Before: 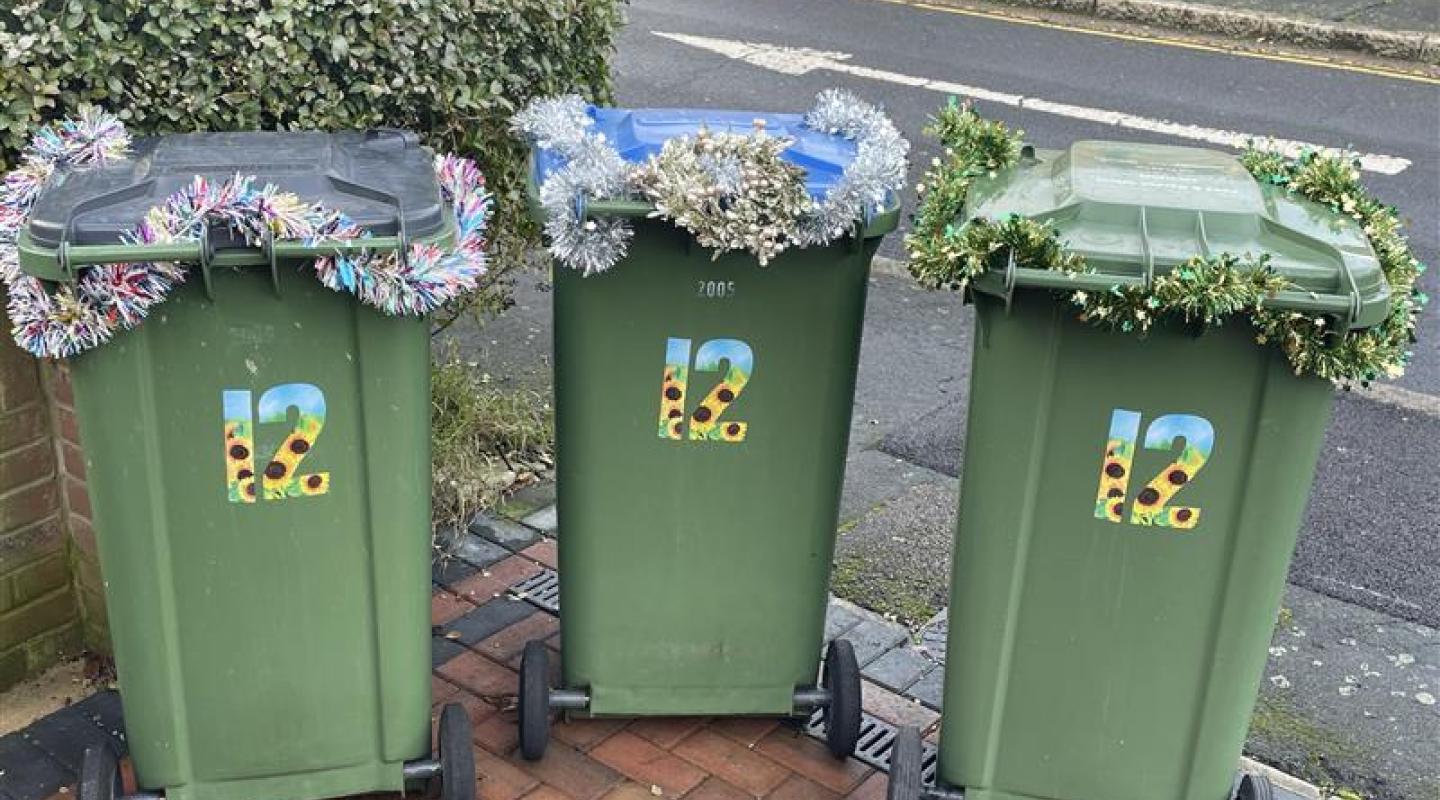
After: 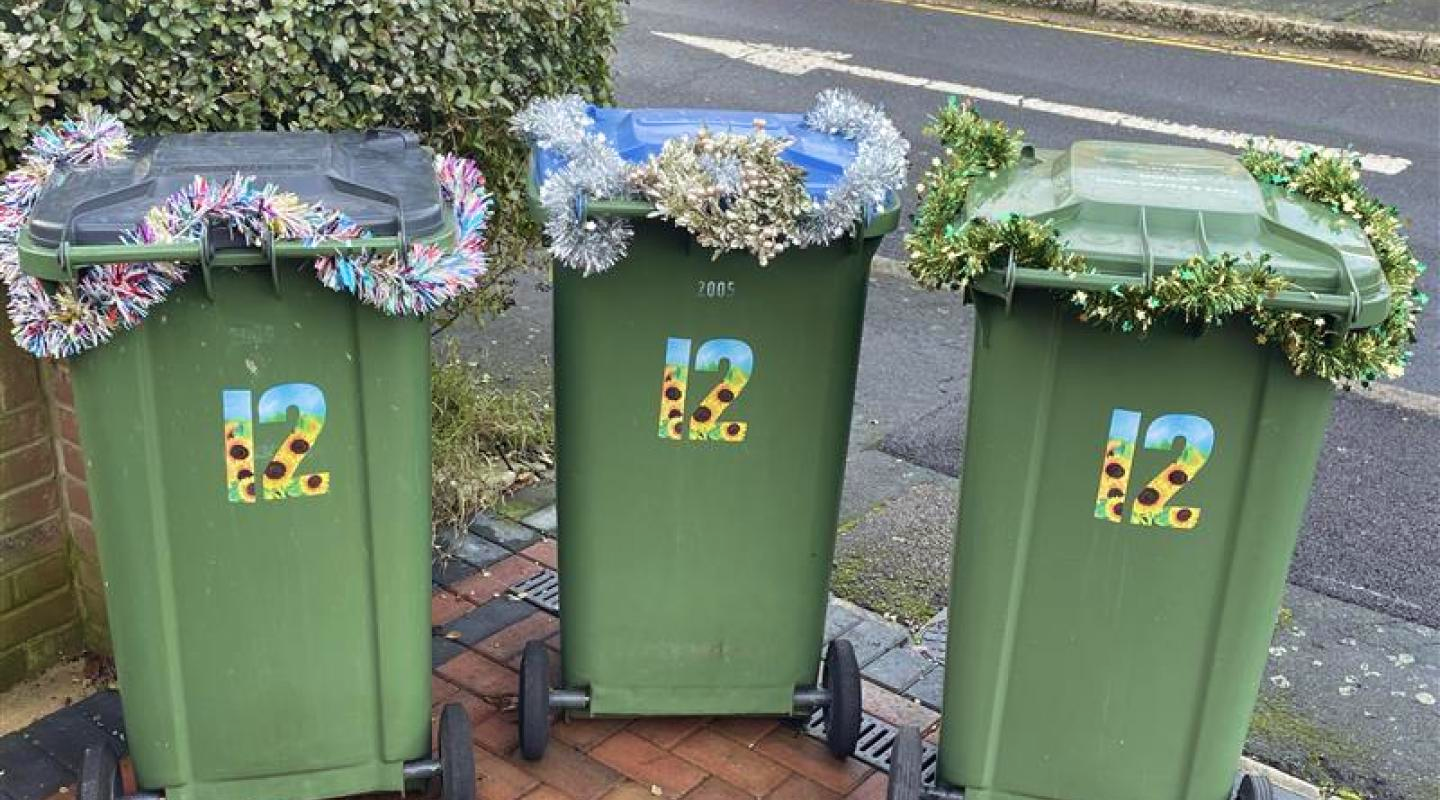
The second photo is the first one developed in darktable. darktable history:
velvia: on, module defaults
color balance rgb: shadows lift › chroma 1.031%, shadows lift › hue 30.51°, perceptual saturation grading › global saturation 0.076%
